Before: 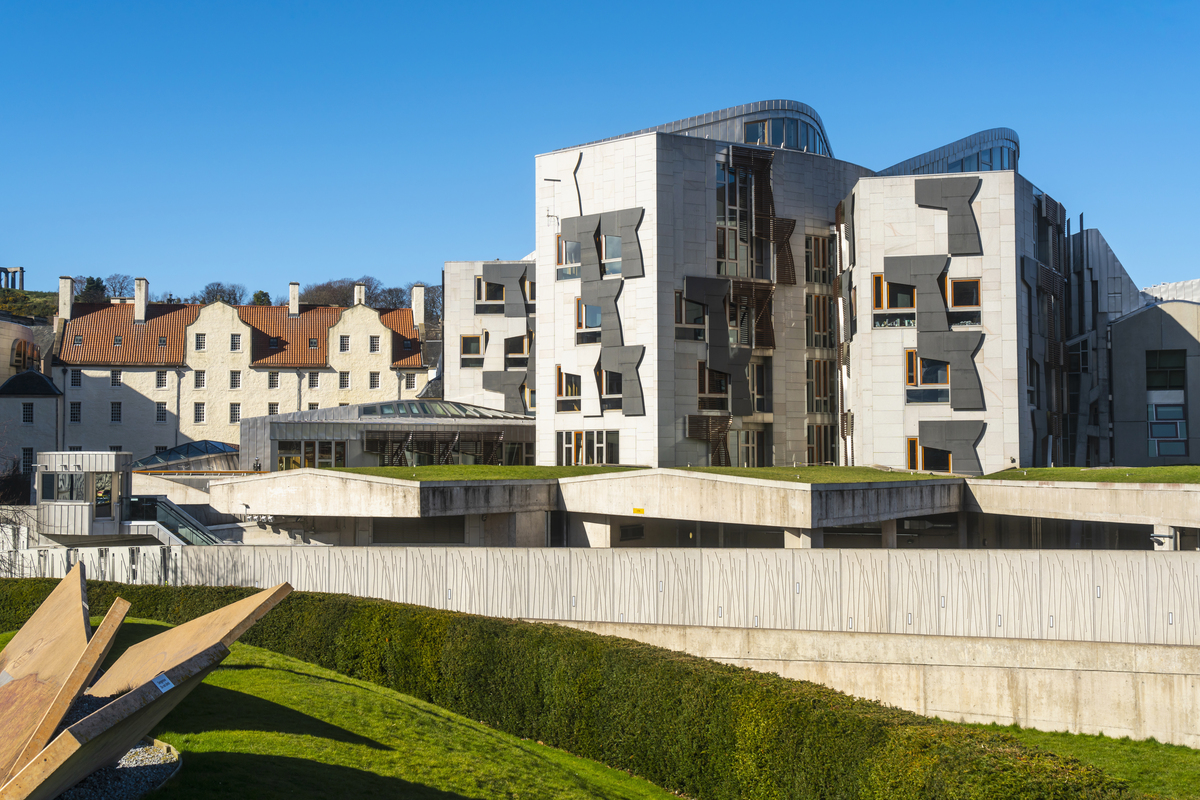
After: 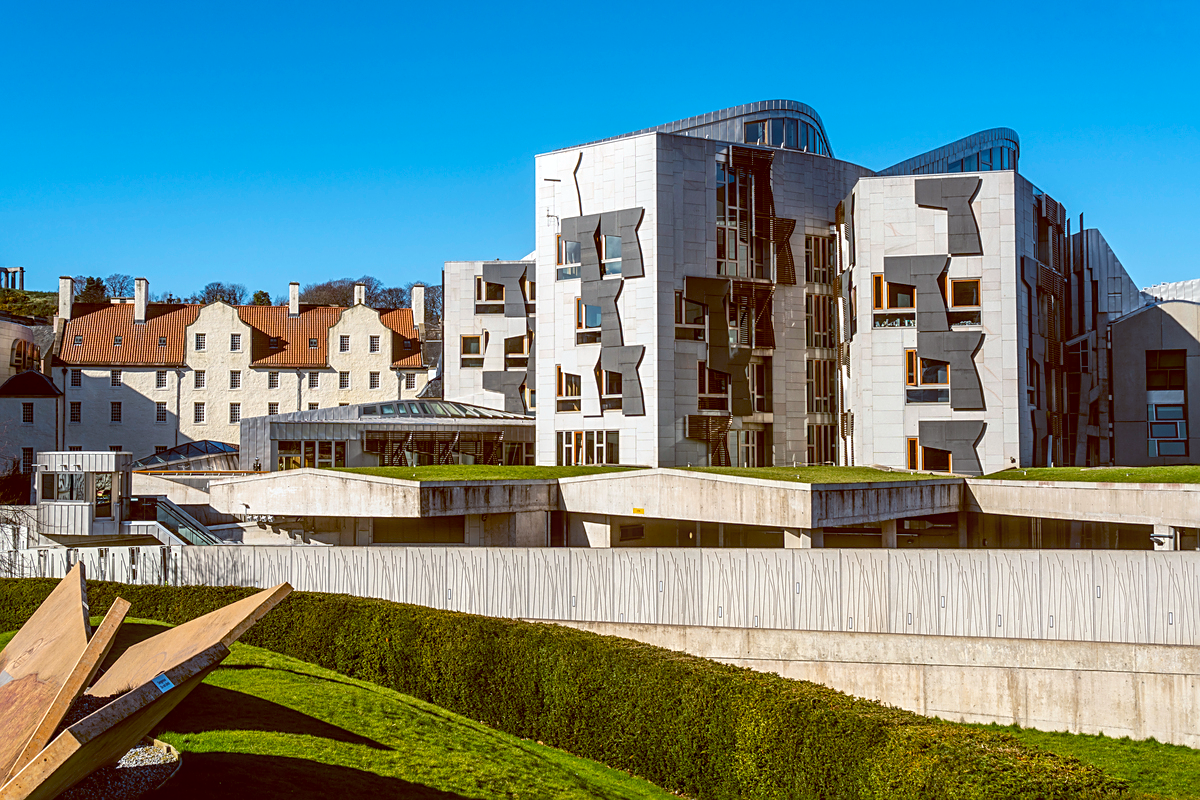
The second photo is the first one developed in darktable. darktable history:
sharpen: amount 0.478
color balance: lift [1, 1.015, 1.004, 0.985], gamma [1, 0.958, 0.971, 1.042], gain [1, 0.956, 0.977, 1.044]
local contrast: on, module defaults
